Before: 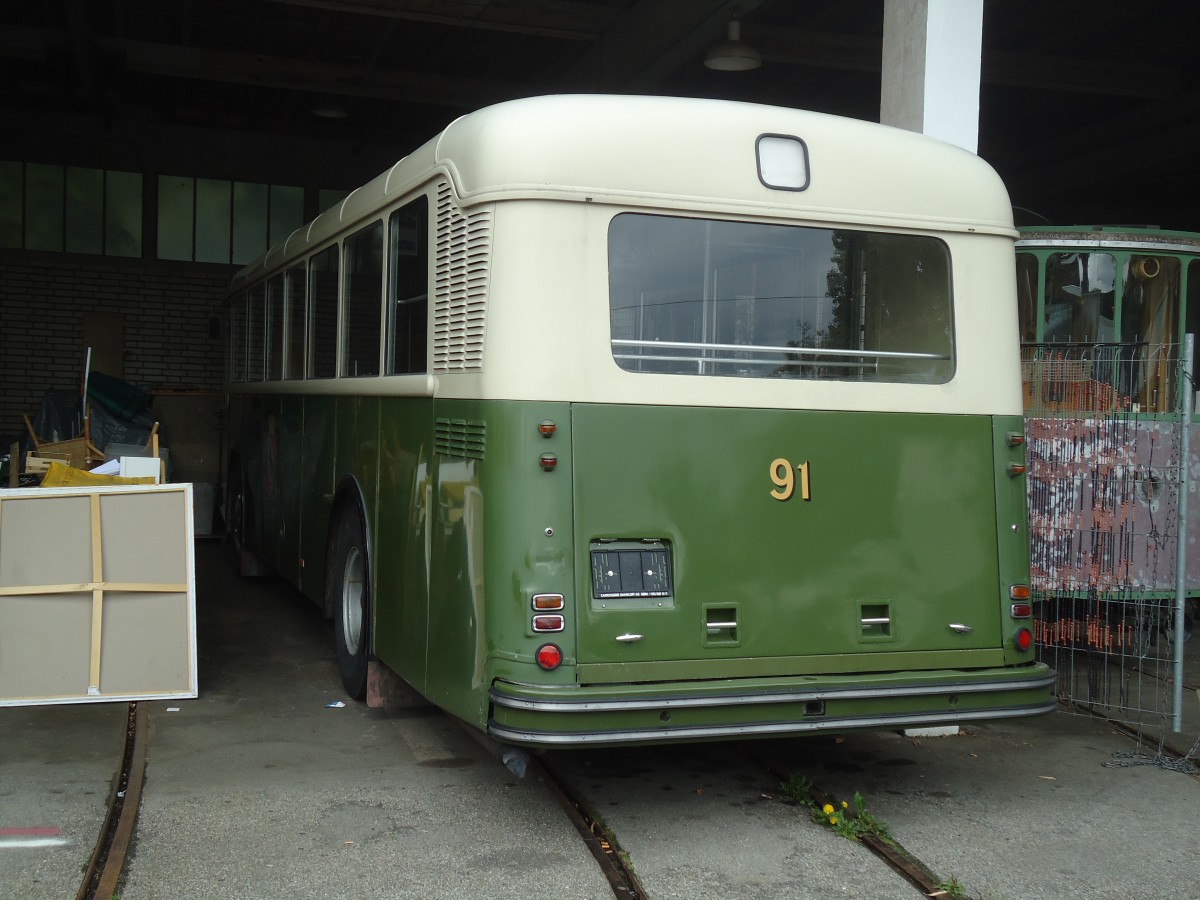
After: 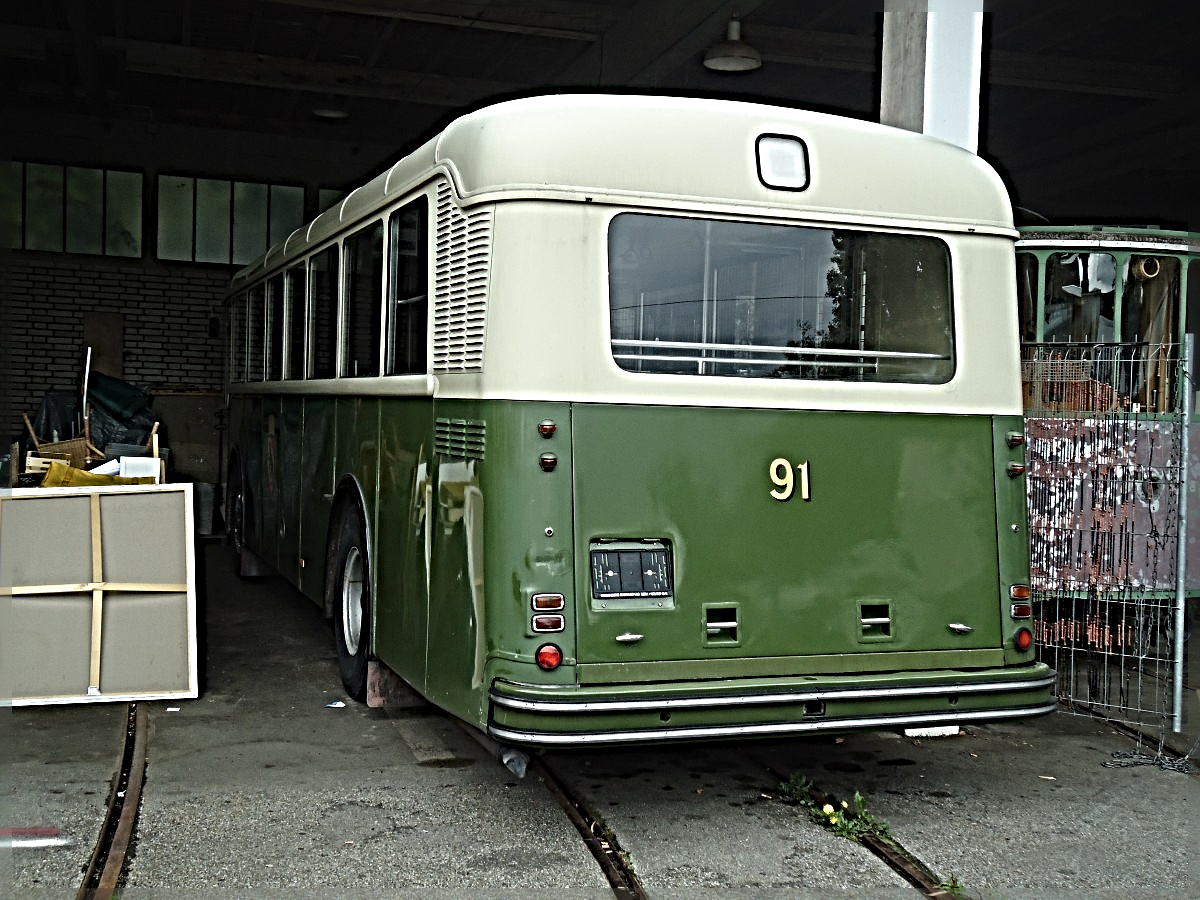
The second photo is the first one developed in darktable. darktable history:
sharpen: radius 6.262, amount 1.811, threshold 0.212
